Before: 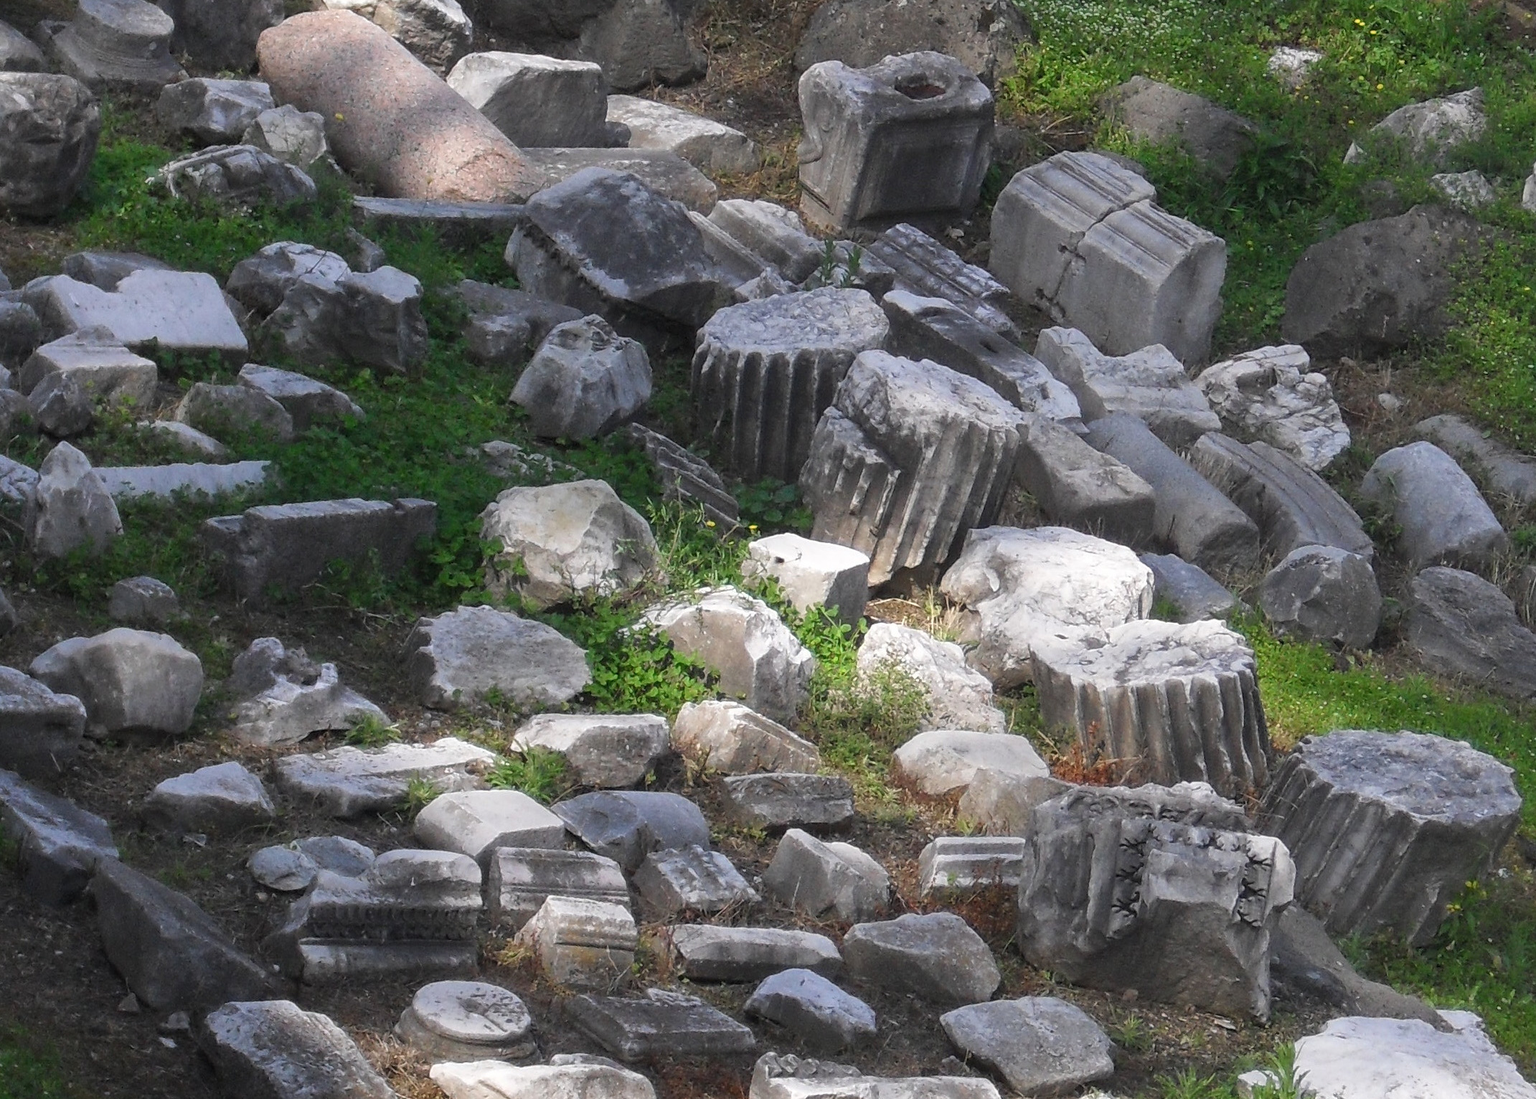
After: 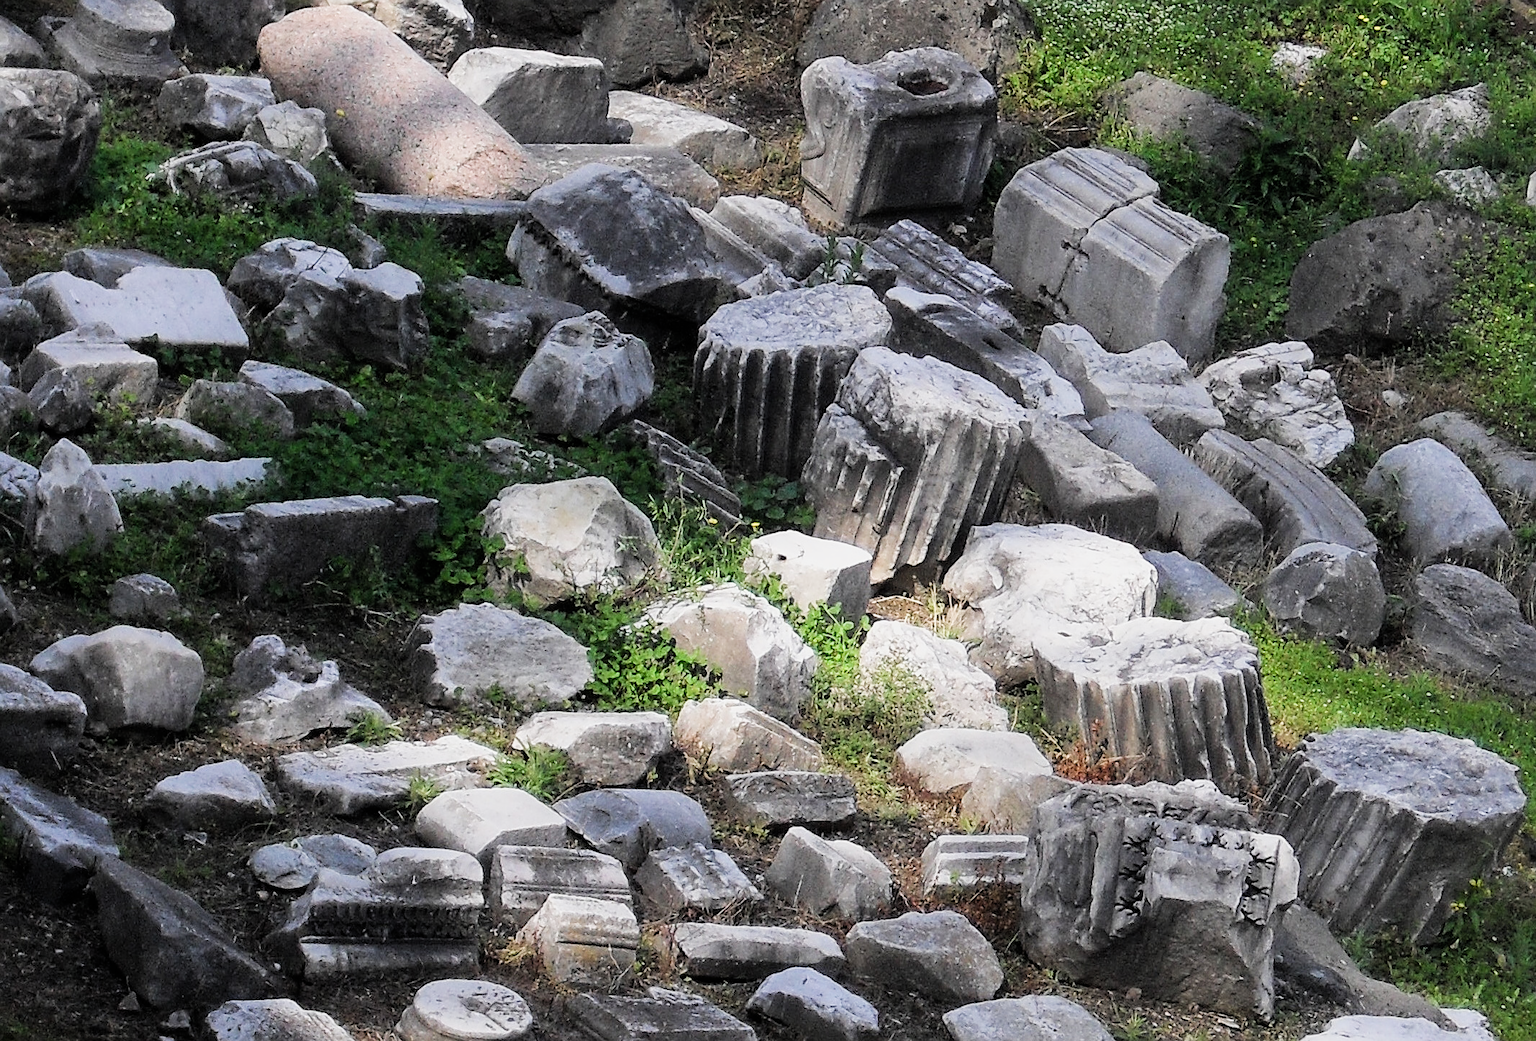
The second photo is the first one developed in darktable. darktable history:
exposure: black level correction 0, exposure 0.5 EV, compensate highlight preservation false
crop: top 0.448%, right 0.264%, bottom 5.045%
filmic rgb: black relative exposure -5 EV, hardness 2.88, contrast 1.3, highlights saturation mix -30%
sharpen: on, module defaults
